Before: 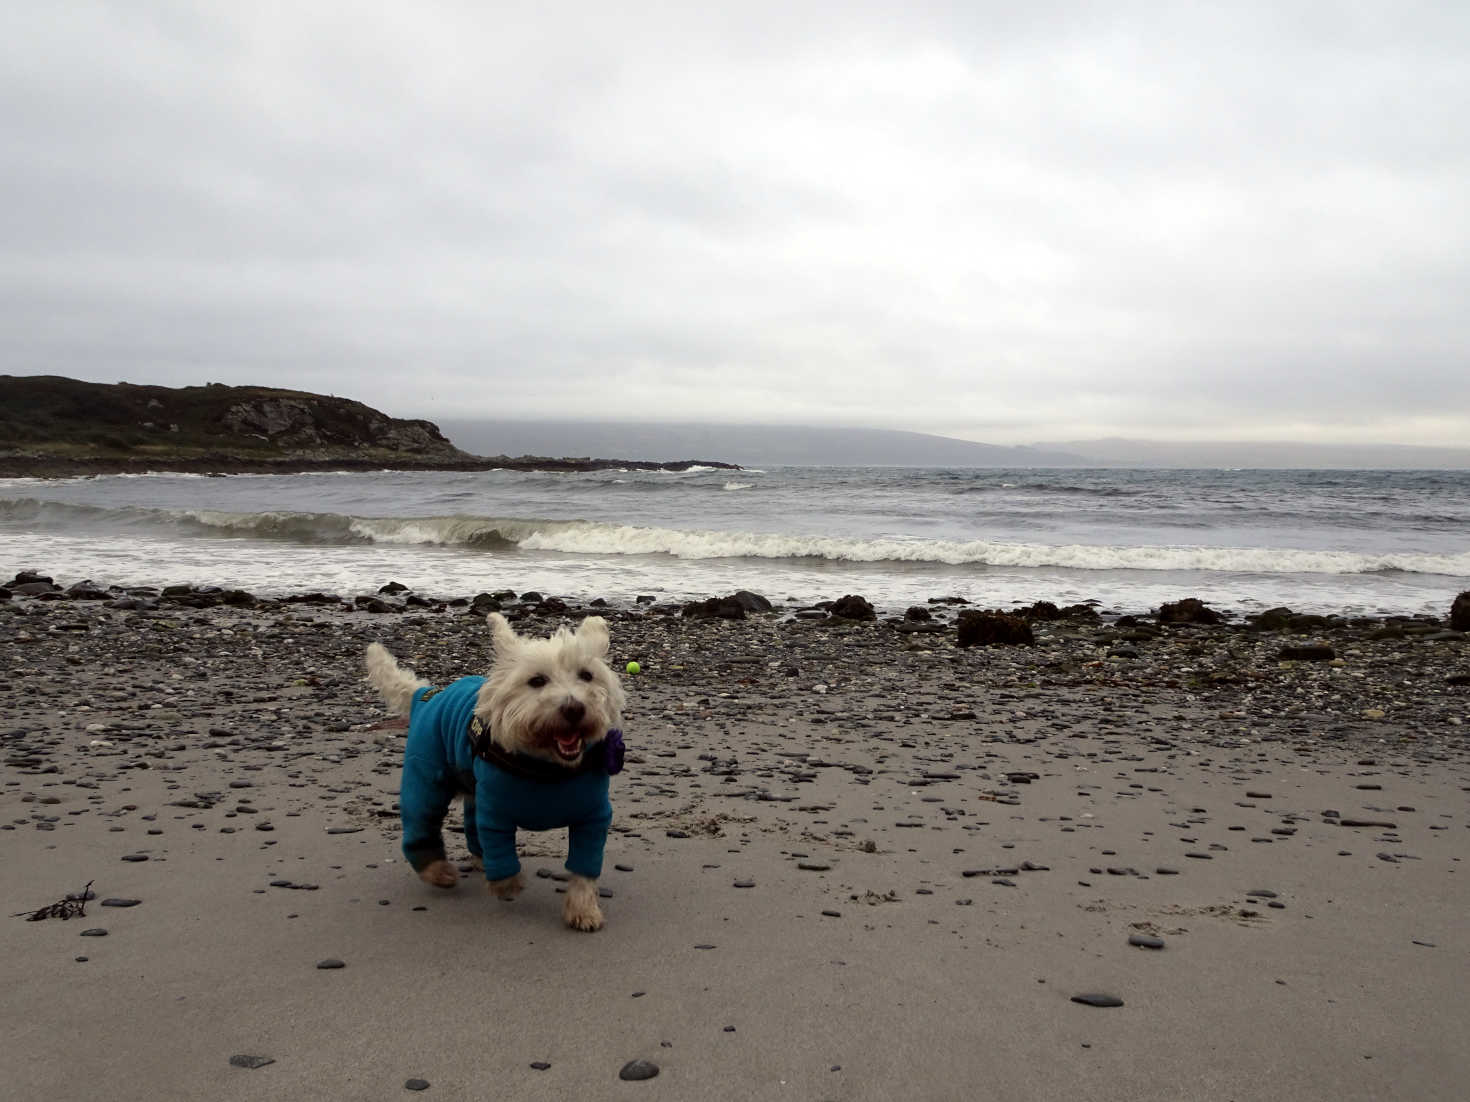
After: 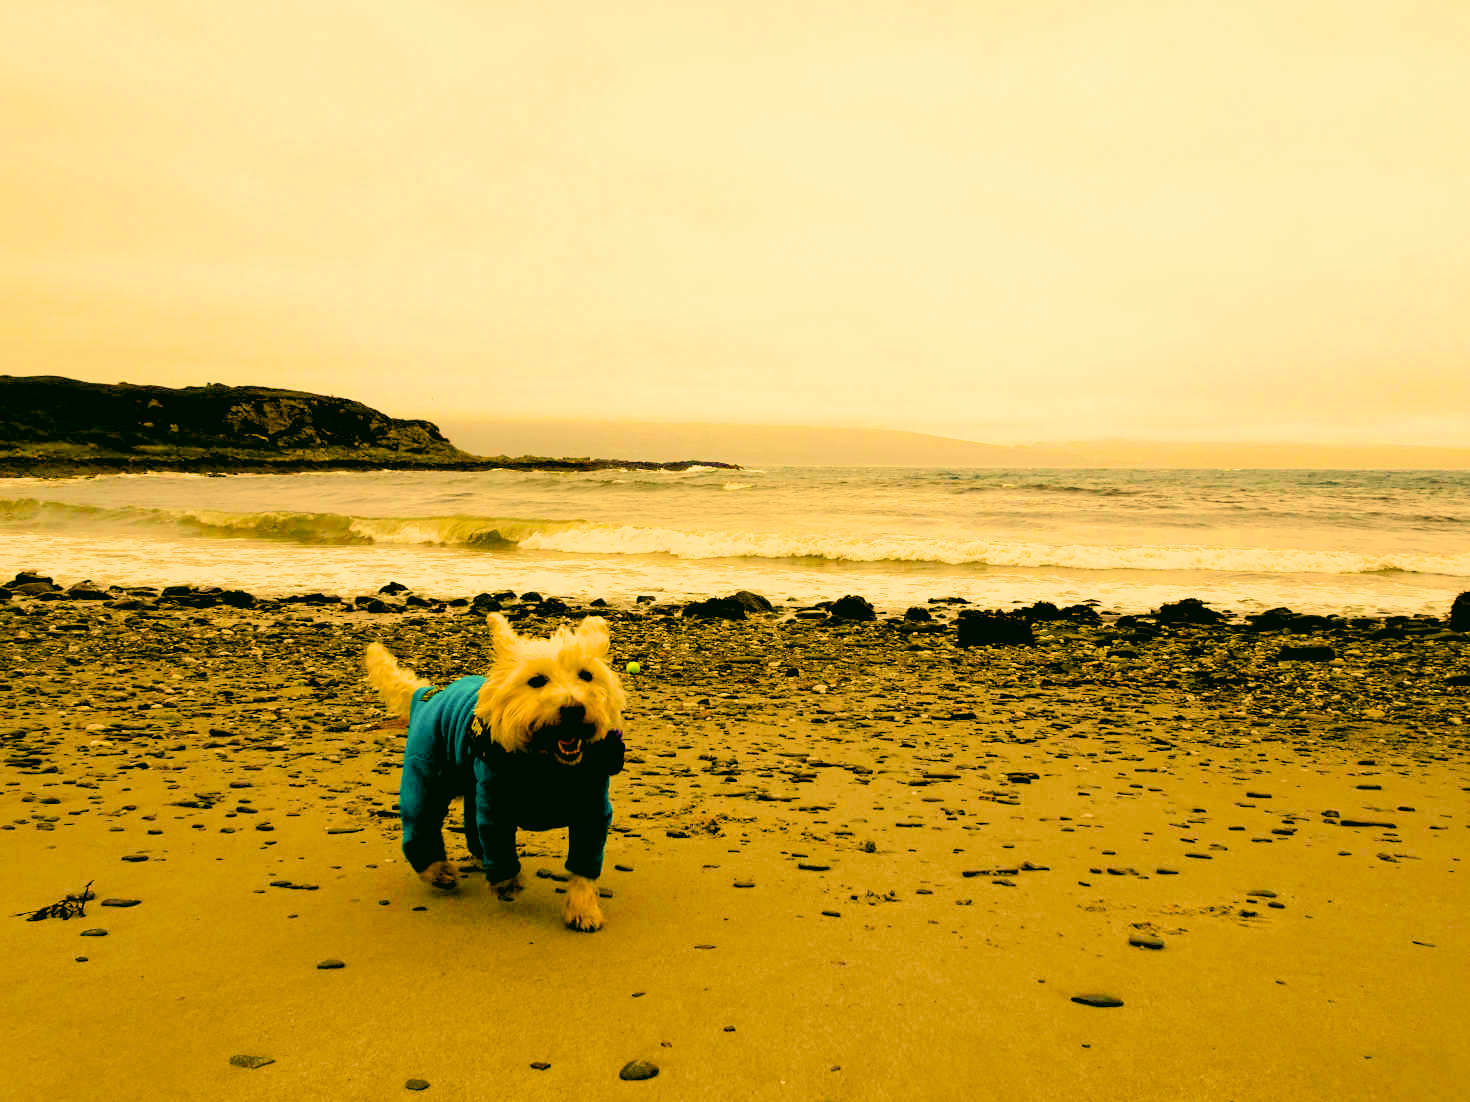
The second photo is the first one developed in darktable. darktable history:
filmic rgb: black relative exposure -7.48 EV, white relative exposure 4.83 EV, hardness 3.4, color science v6 (2022)
exposure: black level correction 0.01, exposure 1 EV, compensate highlight preservation false
color correction: highlights a* 5.3, highlights b* 24.26, shadows a* -15.58, shadows b* 4.02
color balance rgb: linear chroma grading › shadows 10%, linear chroma grading › highlights 10%, linear chroma grading › global chroma 15%, linear chroma grading › mid-tones 15%, perceptual saturation grading › global saturation 40%, perceptual saturation grading › highlights -25%, perceptual saturation grading › mid-tones 35%, perceptual saturation grading › shadows 35%, perceptual brilliance grading › global brilliance 11.29%, global vibrance 11.29%
white balance: red 1.138, green 0.996, blue 0.812
